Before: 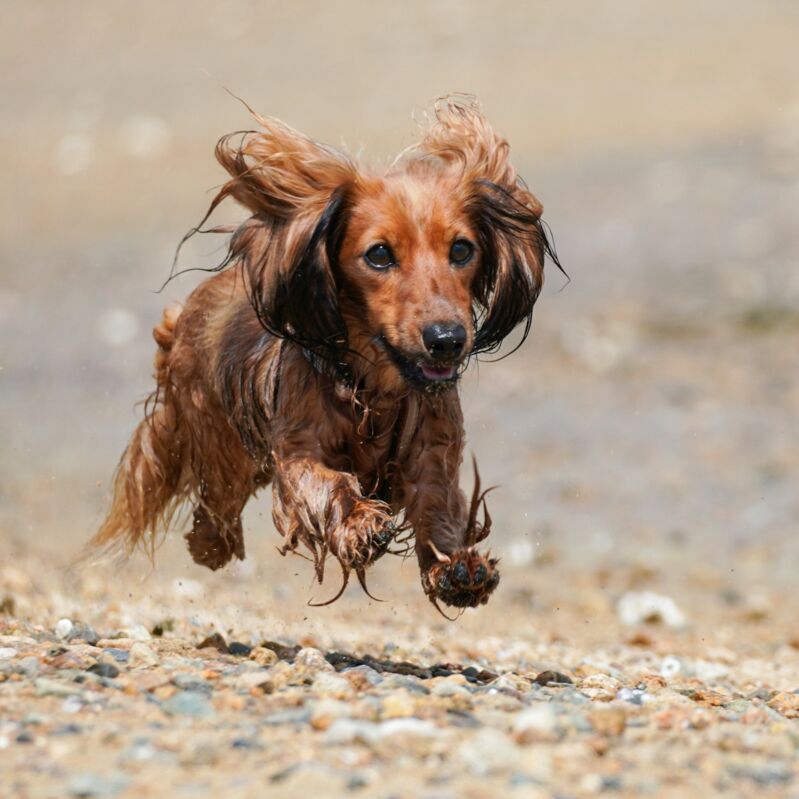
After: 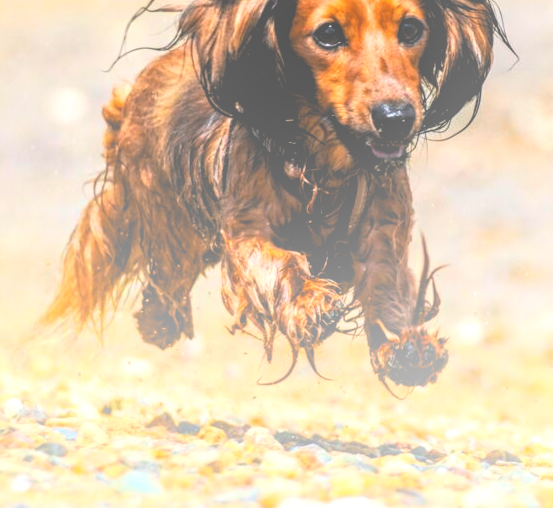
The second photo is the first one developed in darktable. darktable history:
tone curve: curves: ch0 [(0, 0) (0.137, 0.063) (0.255, 0.176) (0.502, 0.502) (0.749, 0.839) (1, 1)], color space Lab, linked channels, preserve colors none
local contrast: detail 130%
bloom: size 38%, threshold 95%, strength 30%
crop: left 6.488%, top 27.668%, right 24.183%, bottom 8.656%
levels: levels [0.055, 0.477, 0.9]
color balance rgb: perceptual saturation grading › global saturation 20%, global vibrance 20%
